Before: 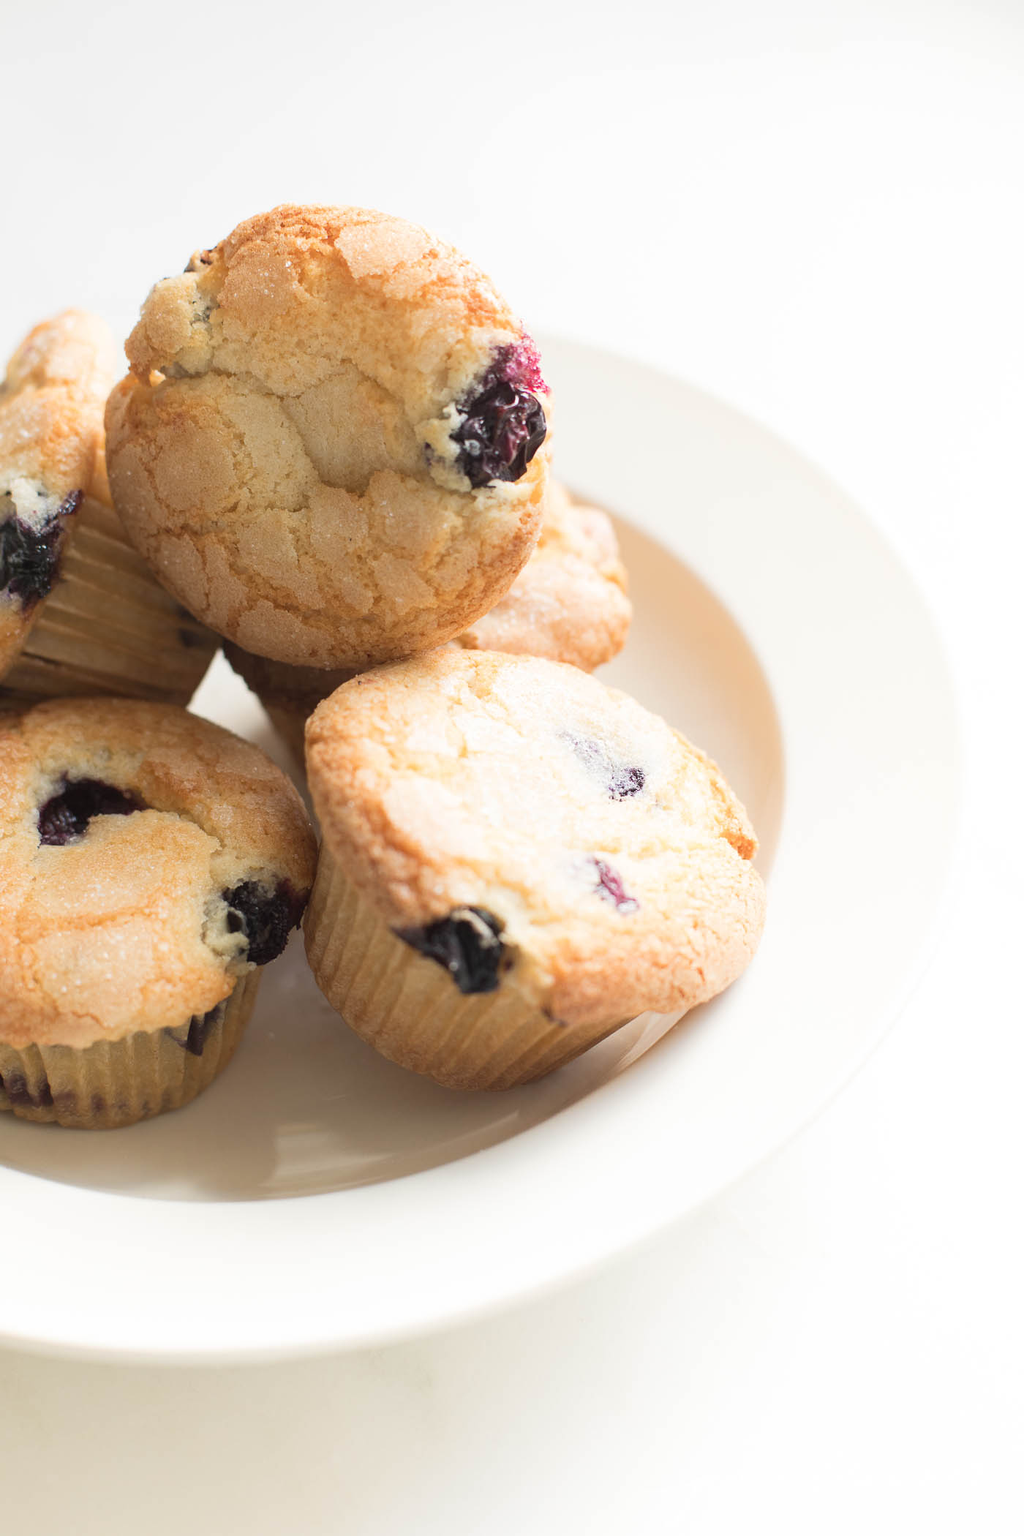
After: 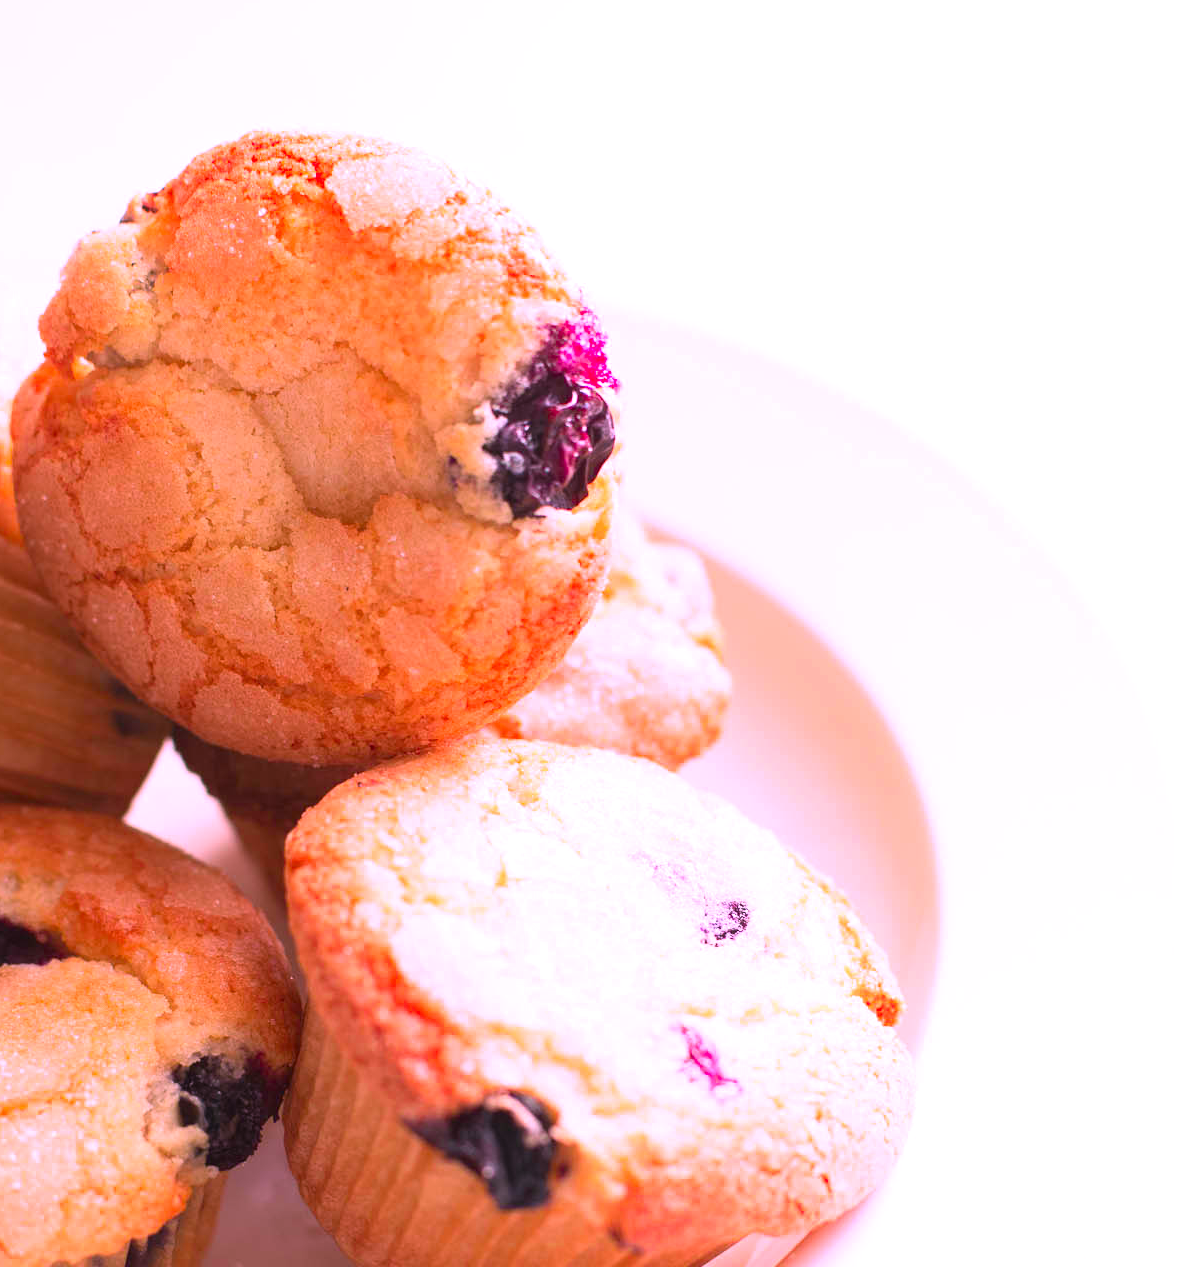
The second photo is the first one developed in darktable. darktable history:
crop and rotate: left 9.466%, top 7.19%, right 4.887%, bottom 32.435%
exposure: exposure 0.373 EV, compensate highlight preservation false
color correction: highlights a* 19.32, highlights b* -11.96, saturation 1.7
